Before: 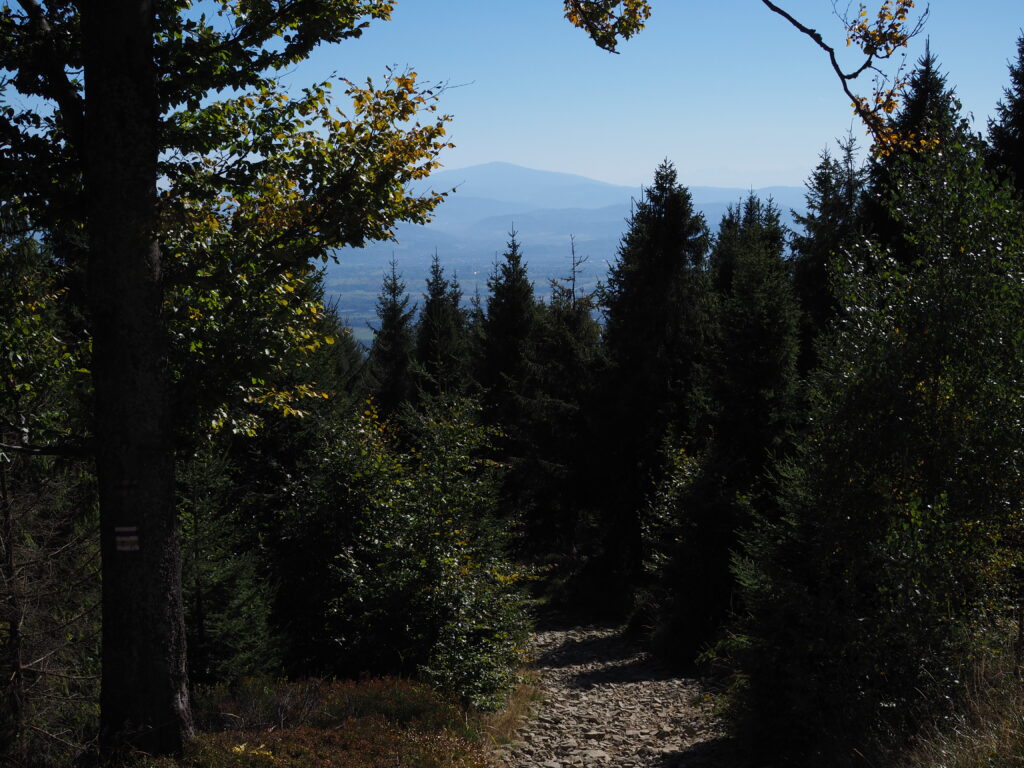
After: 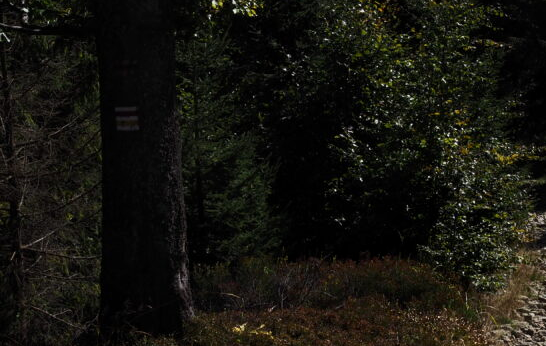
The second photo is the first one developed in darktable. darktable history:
crop and rotate: top 54.778%, right 46.61%, bottom 0.159%
local contrast: highlights 100%, shadows 100%, detail 120%, midtone range 0.2
contrast brightness saturation: contrast 0.24, brightness 0.09
